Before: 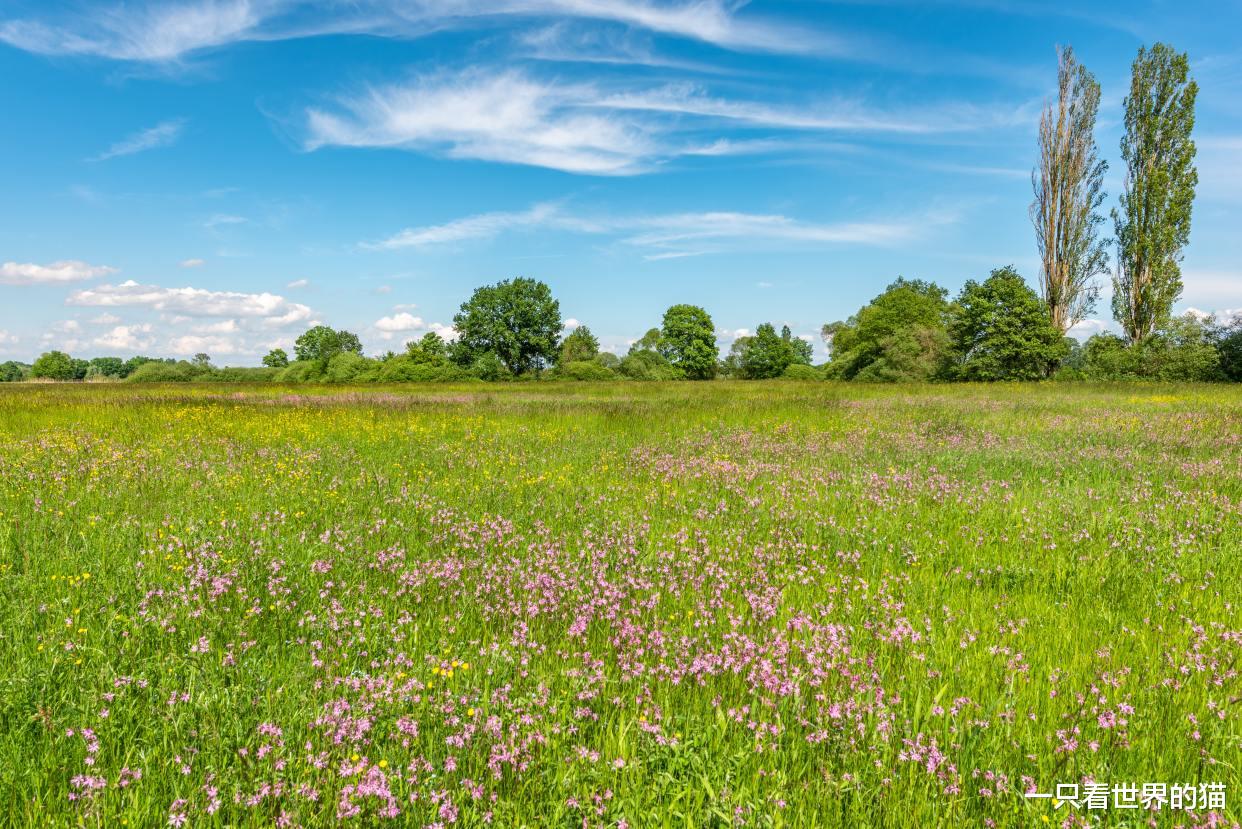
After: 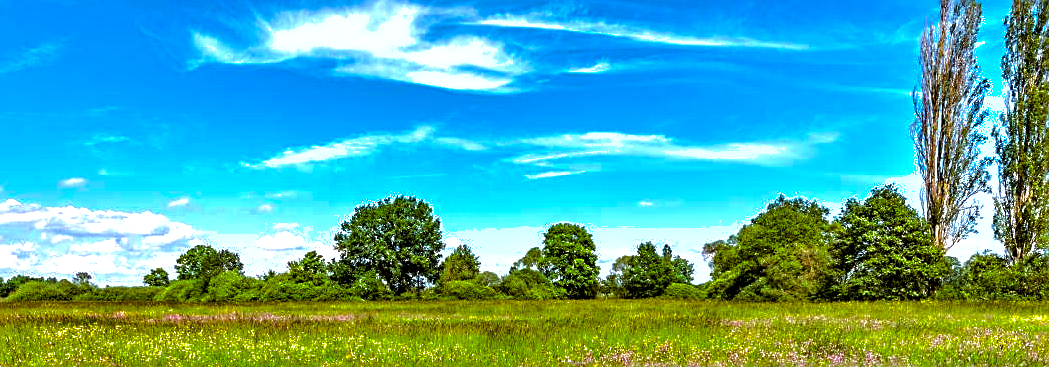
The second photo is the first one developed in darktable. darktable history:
crop and rotate: left 9.626%, top 9.773%, right 5.876%, bottom 45.908%
local contrast: highlights 104%, shadows 97%, detail 119%, midtone range 0.2
sharpen: on, module defaults
color balance rgb: shadows lift › chroma 9.905%, shadows lift › hue 44.78°, perceptual saturation grading › global saturation 36.037%, perceptual saturation grading › shadows 35.729%, perceptual brilliance grading › global brilliance 15.09%, perceptual brilliance grading › shadows -34.4%, global vibrance 20%
contrast equalizer: octaves 7, y [[0.601, 0.6, 0.598, 0.598, 0.6, 0.601], [0.5 ×6], [0.5 ×6], [0 ×6], [0 ×6]]
color calibration: illuminant as shot in camera, x 0.37, y 0.382, temperature 4316.53 K
shadows and highlights: shadows 39.72, highlights -59.83
